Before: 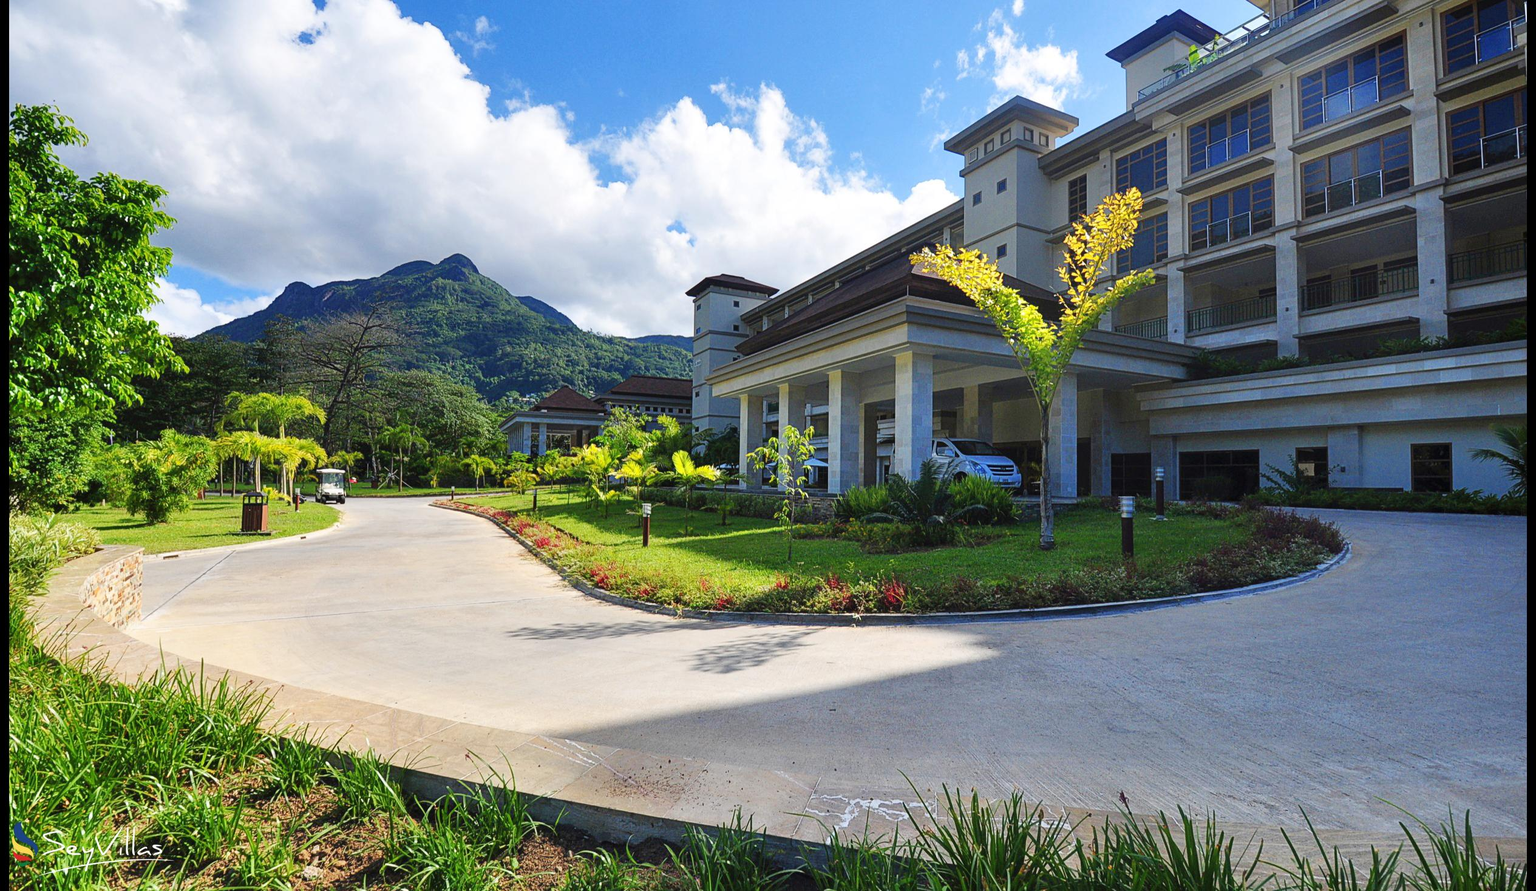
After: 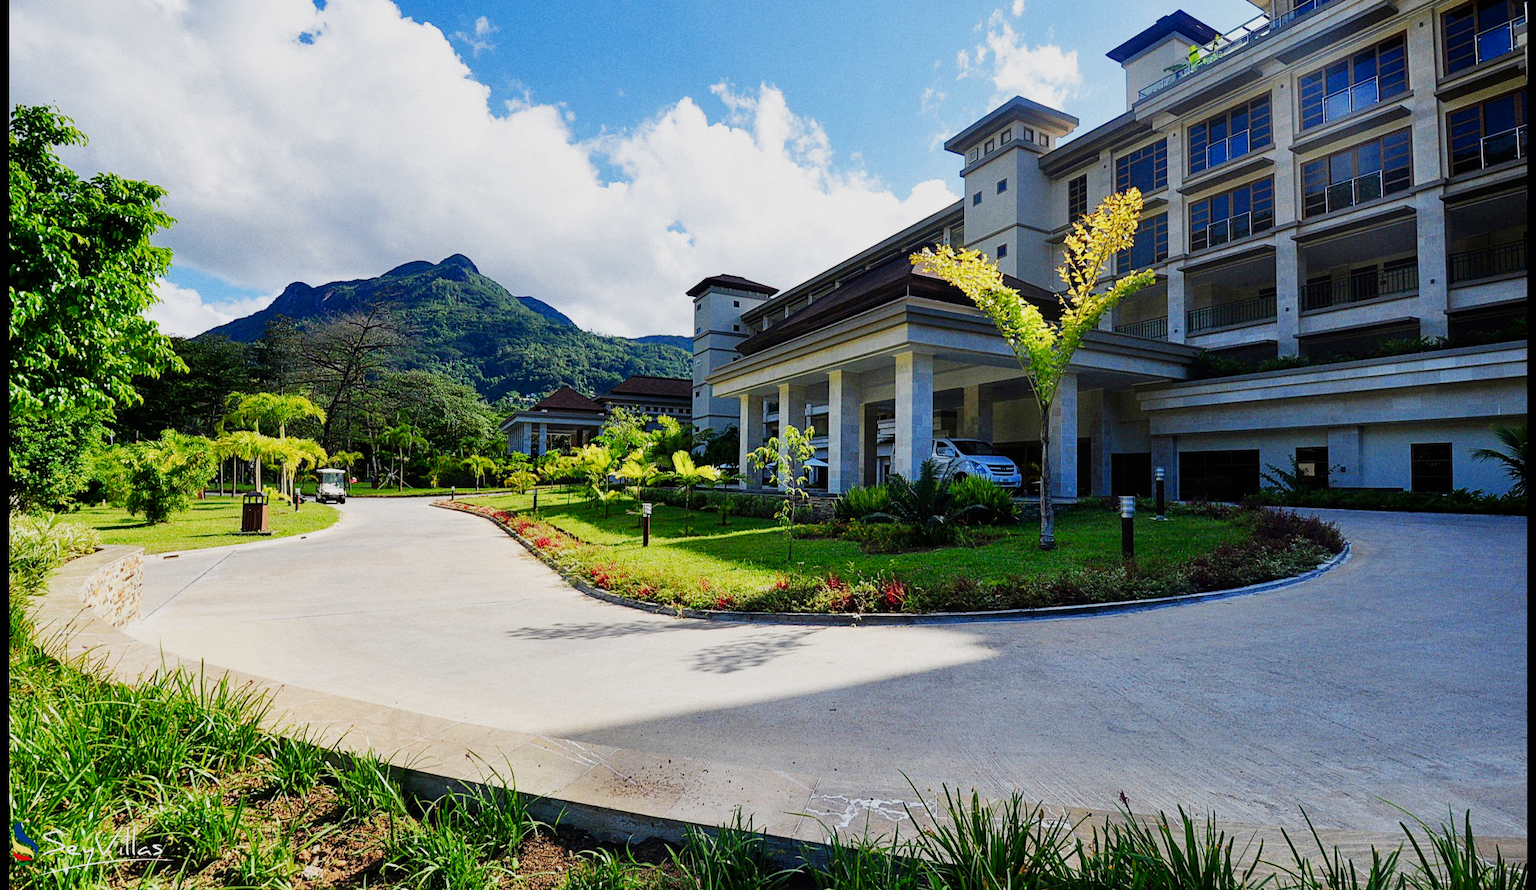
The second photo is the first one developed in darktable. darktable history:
grain: coarseness 0.09 ISO
filmic rgb: black relative exposure -16 EV, white relative exposure 5.31 EV, hardness 5.9, contrast 1.25, preserve chrominance no, color science v5 (2021)
rotate and perspective: automatic cropping original format, crop left 0, crop top 0
